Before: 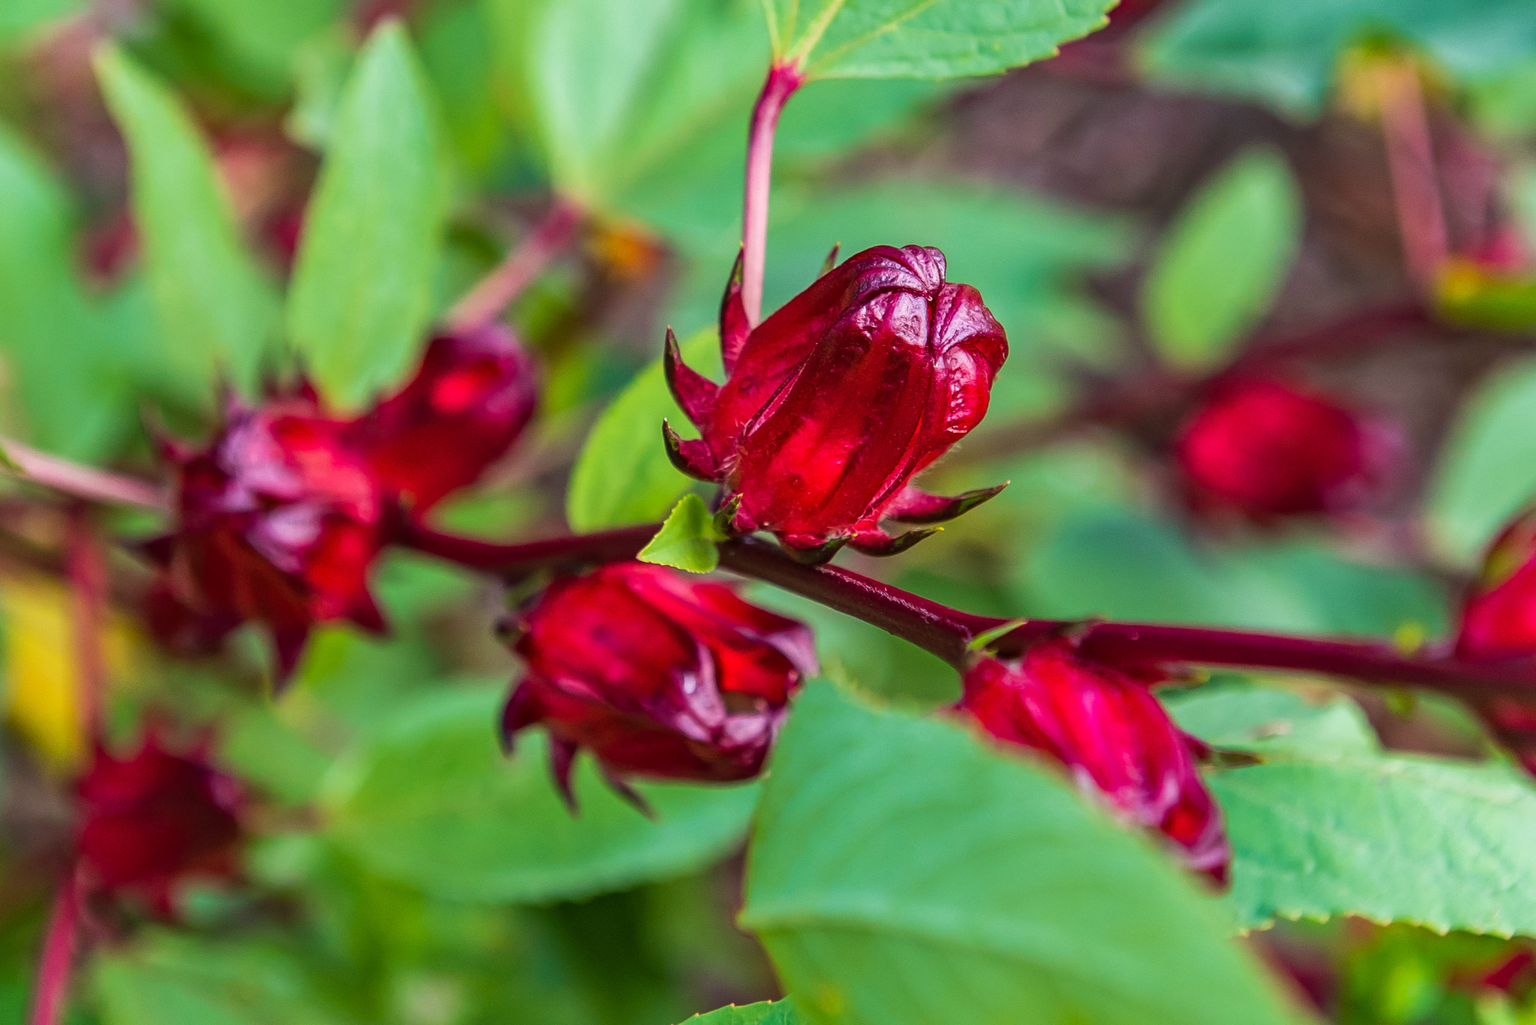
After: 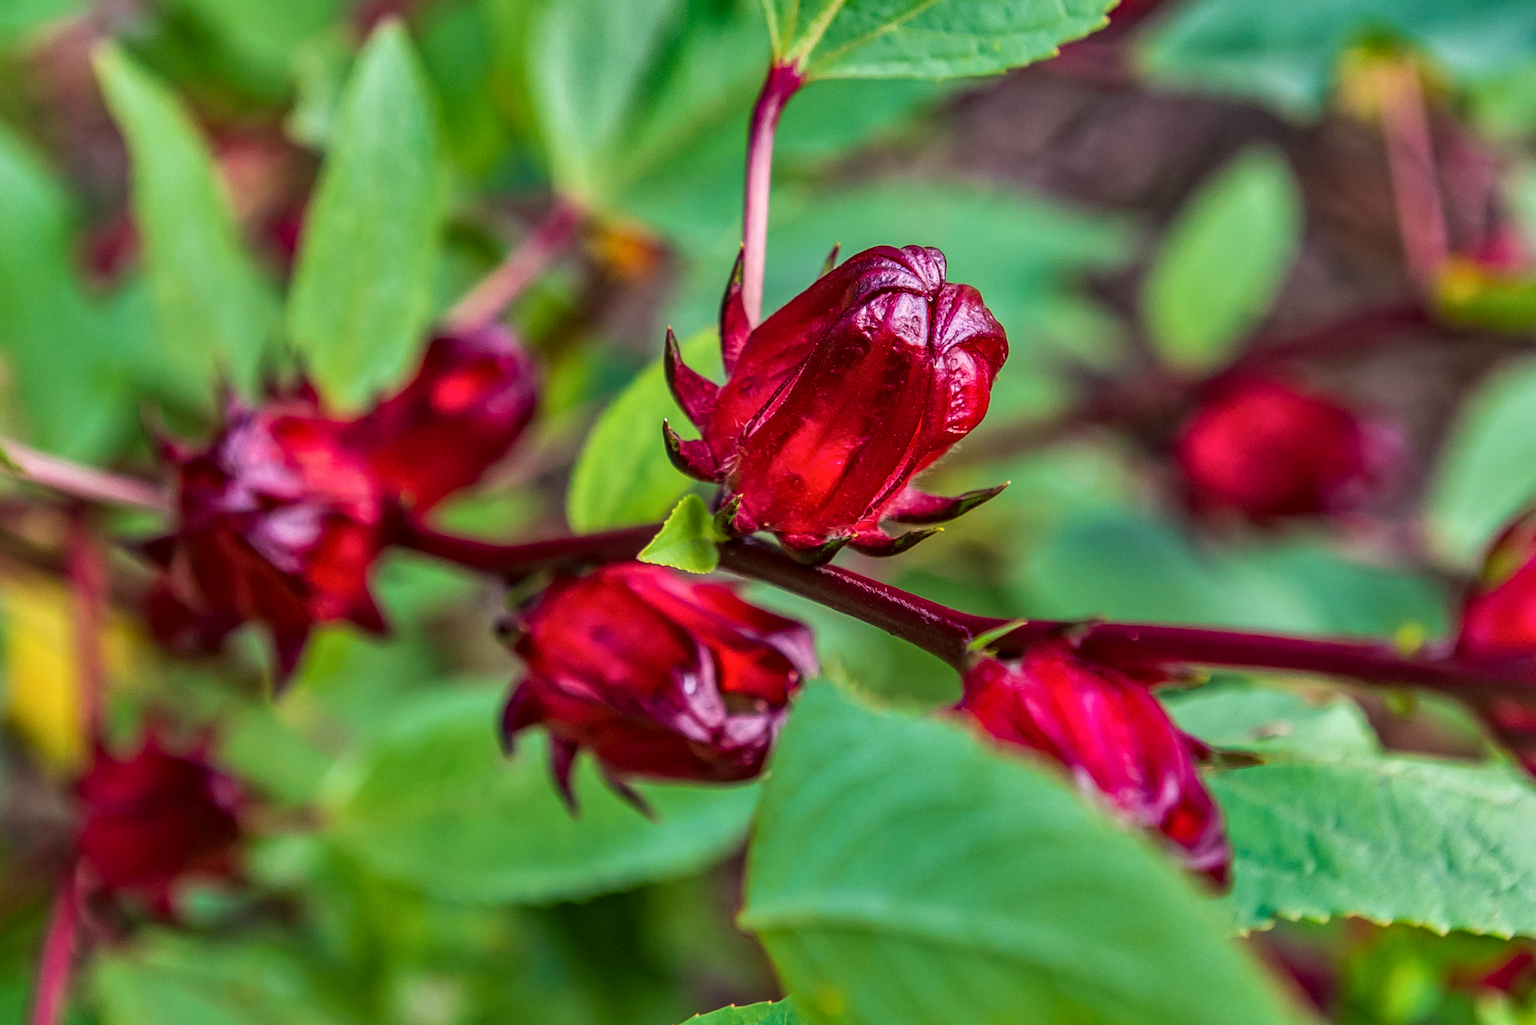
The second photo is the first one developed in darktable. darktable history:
local contrast: on, module defaults
shadows and highlights: shadows 20.96, highlights -82.86, soften with gaussian
